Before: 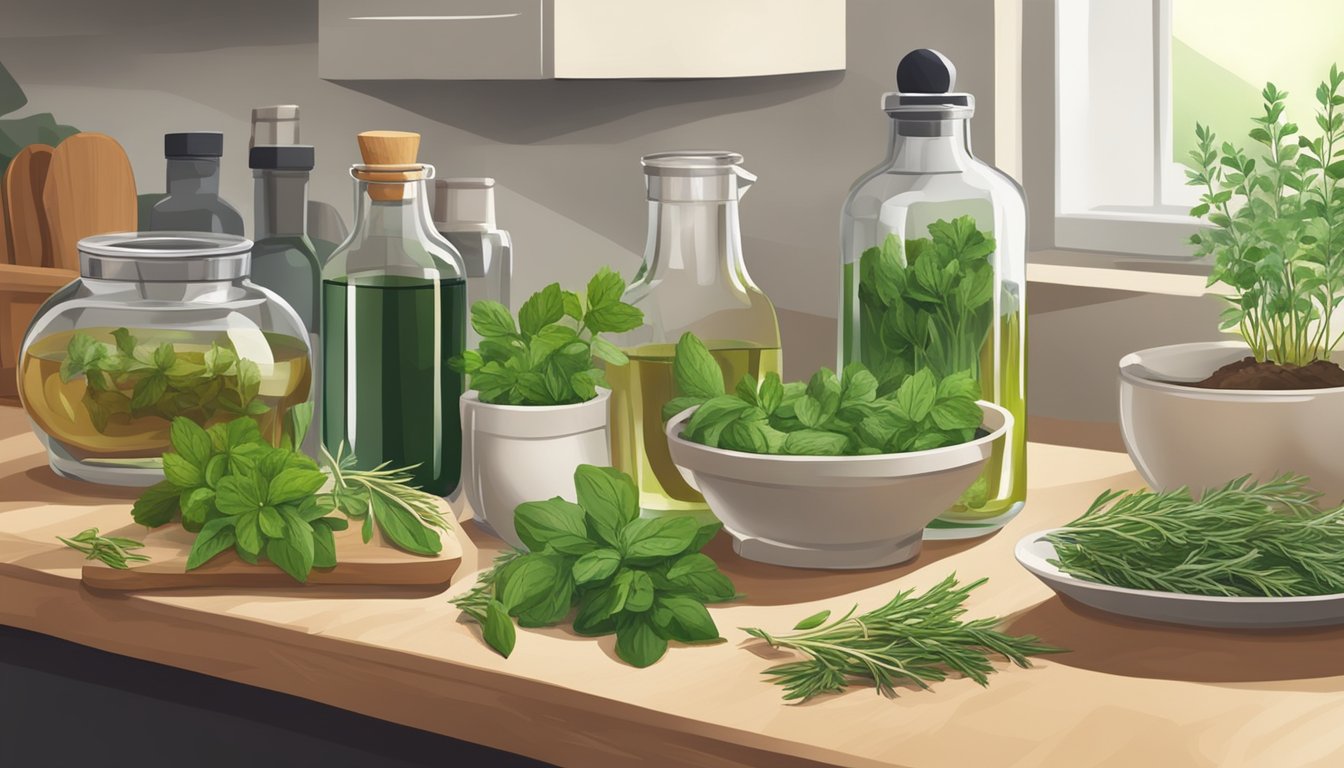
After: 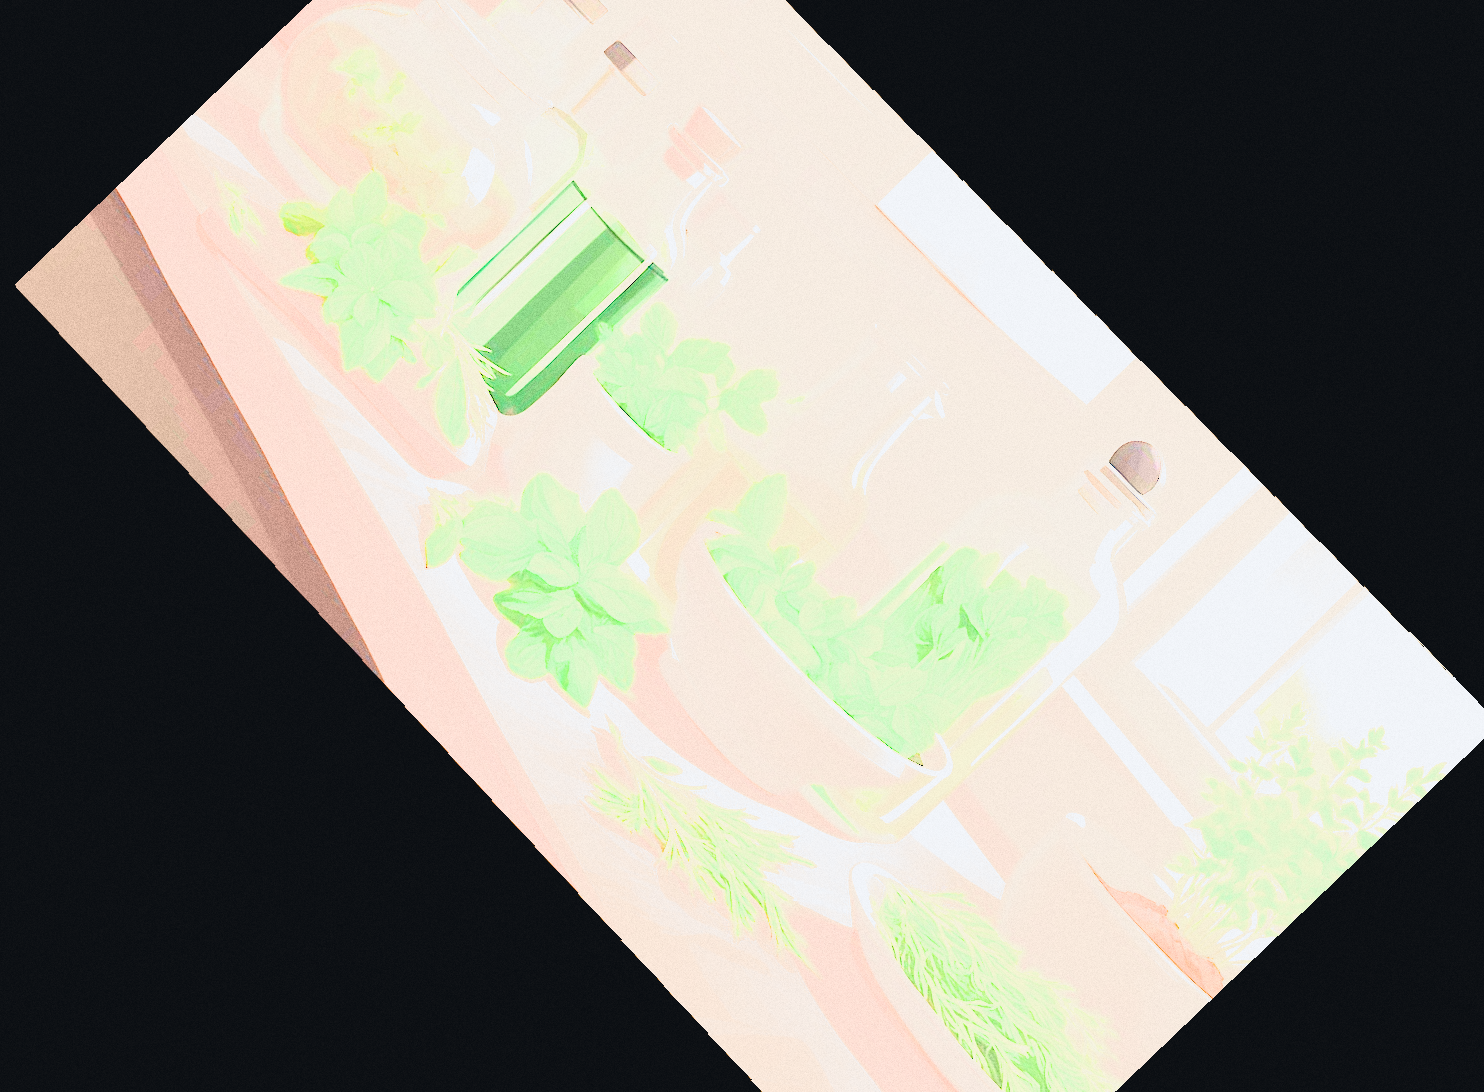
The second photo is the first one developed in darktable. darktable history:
white balance: red 1.123, blue 0.83
color balance rgb: perceptual saturation grading › global saturation 24.74%, perceptual saturation grading › highlights -51.22%, perceptual saturation grading › mid-tones 19.16%, perceptual saturation grading › shadows 60.98%, global vibrance 50%
exposure: black level correction 0, exposure 4 EV, compensate exposure bias true, compensate highlight preservation false
tone curve: curves: ch0 [(0, 0.045) (0.155, 0.169) (0.46, 0.466) (0.751, 0.788) (1, 0.961)]; ch1 [(0, 0) (0.43, 0.408) (0.472, 0.469) (0.505, 0.503) (0.553, 0.563) (0.592, 0.581) (0.631, 0.625) (1, 1)]; ch2 [(0, 0) (0.505, 0.495) (0.55, 0.557) (0.583, 0.573) (1, 1)], color space Lab, independent channels, preserve colors none
rotate and perspective: lens shift (horizontal) -0.055, automatic cropping off
grain: coarseness 0.09 ISO, strength 40%
filmic rgb: black relative exposure -16 EV, white relative exposure 6.29 EV, hardness 5.1, contrast 1.35
crop and rotate: angle -46.26°, top 16.234%, right 0.912%, bottom 11.704%
